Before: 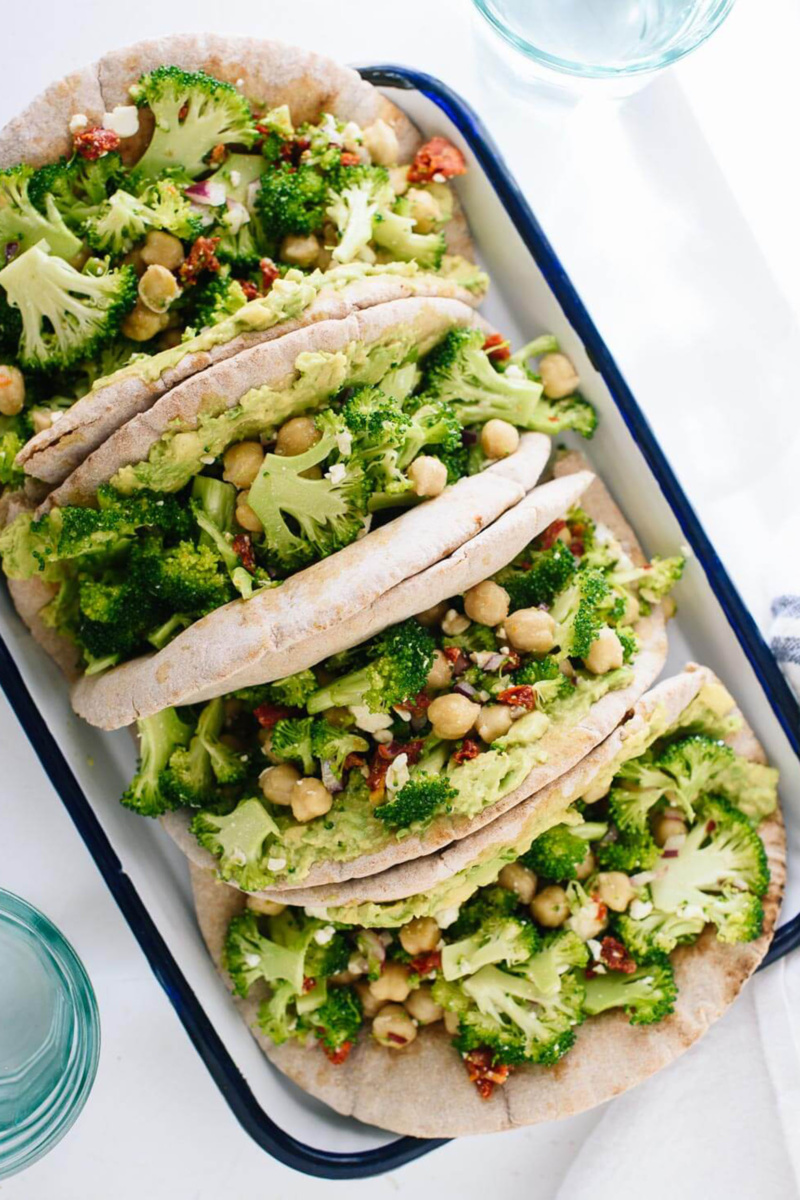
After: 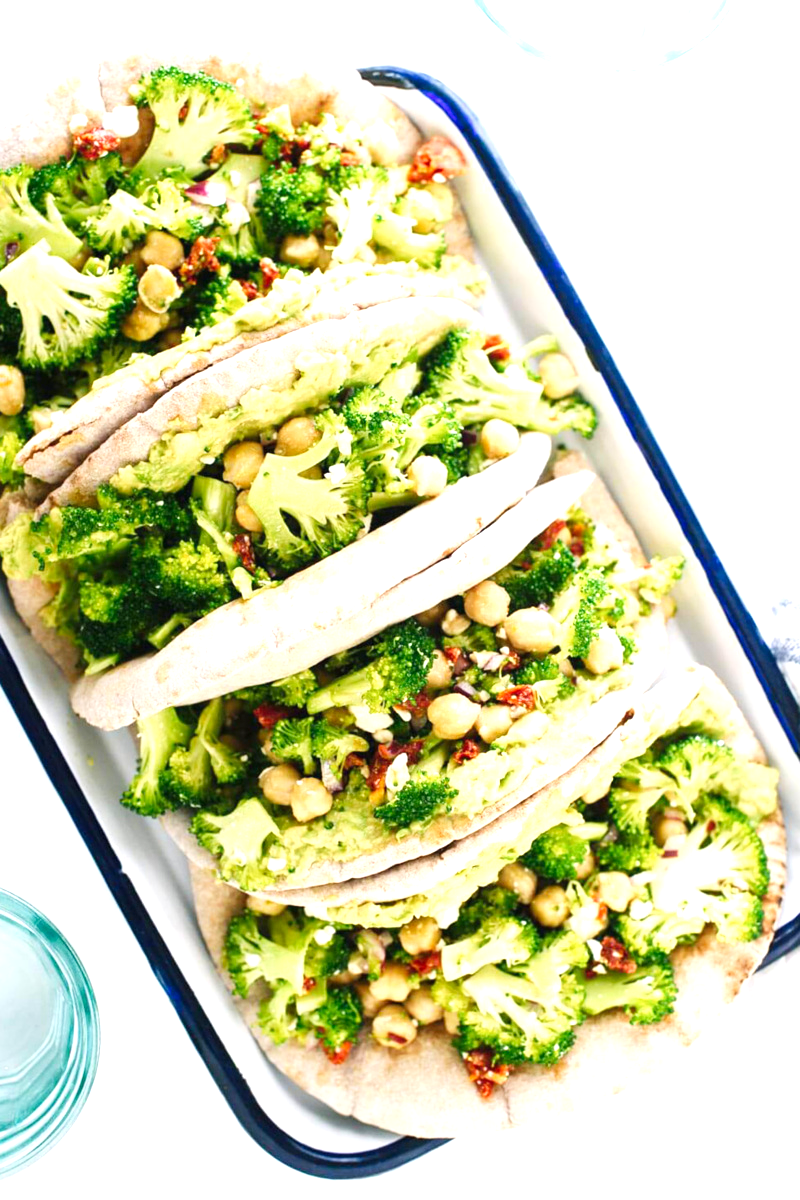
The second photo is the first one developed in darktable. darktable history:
exposure: black level correction 0, exposure 1.1 EV, compensate exposure bias true, compensate highlight preservation false
rotate and perspective: automatic cropping off
tone curve: curves: ch0 [(0, 0) (0.004, 0.002) (0.02, 0.013) (0.218, 0.218) (0.664, 0.718) (0.832, 0.873) (1, 1)], preserve colors none
